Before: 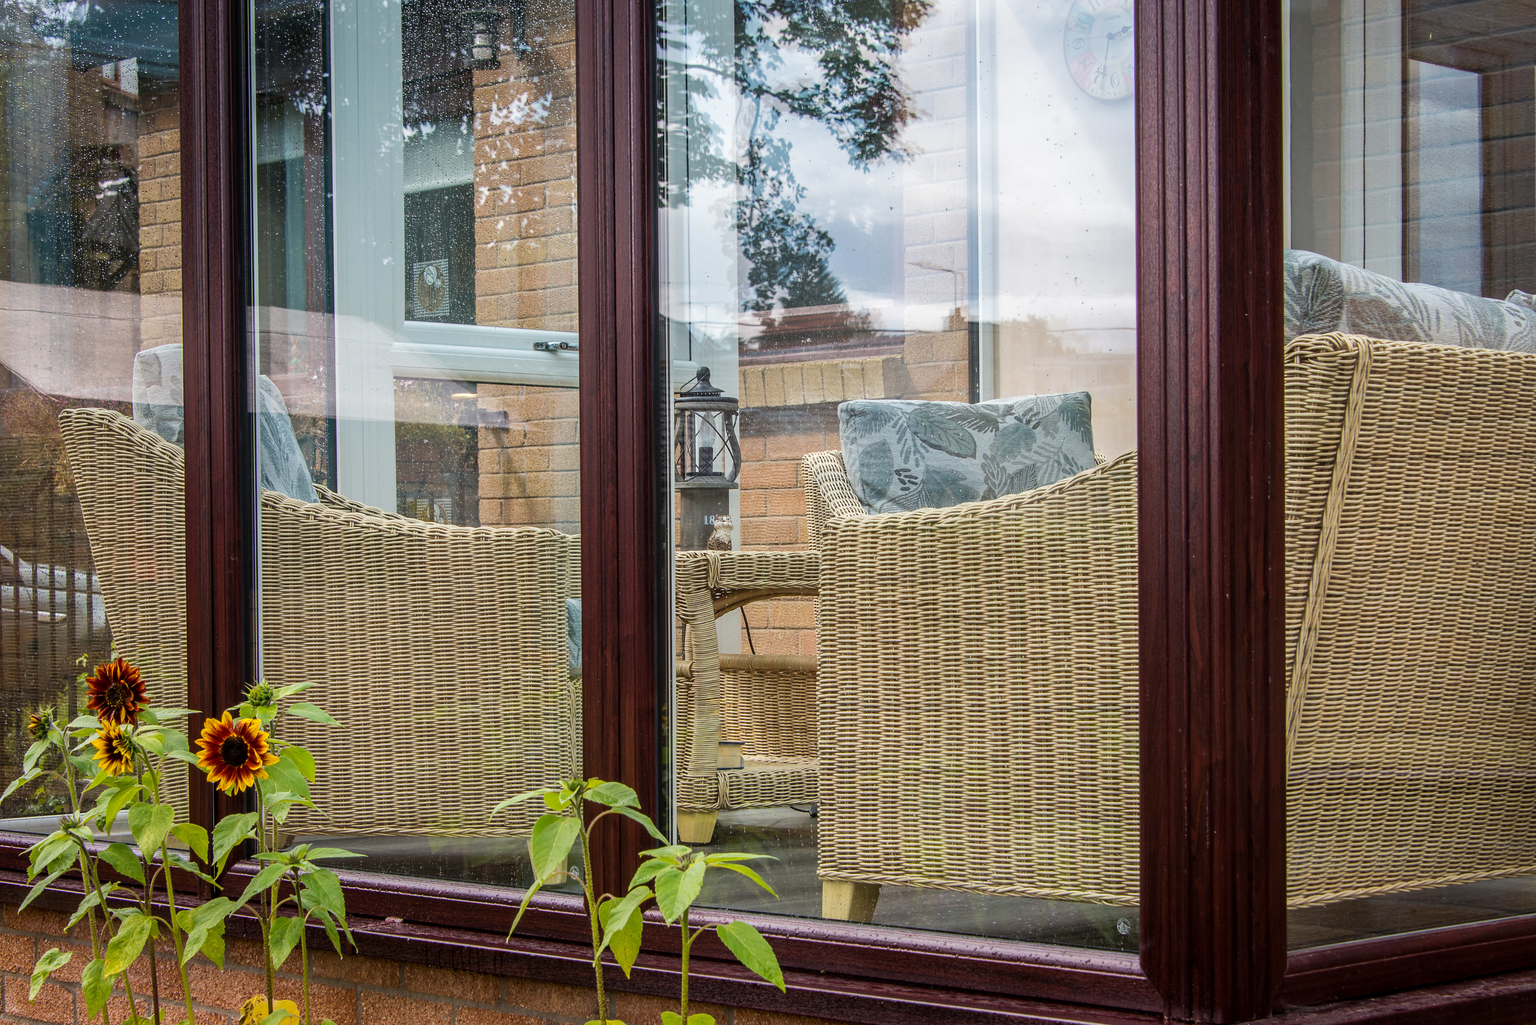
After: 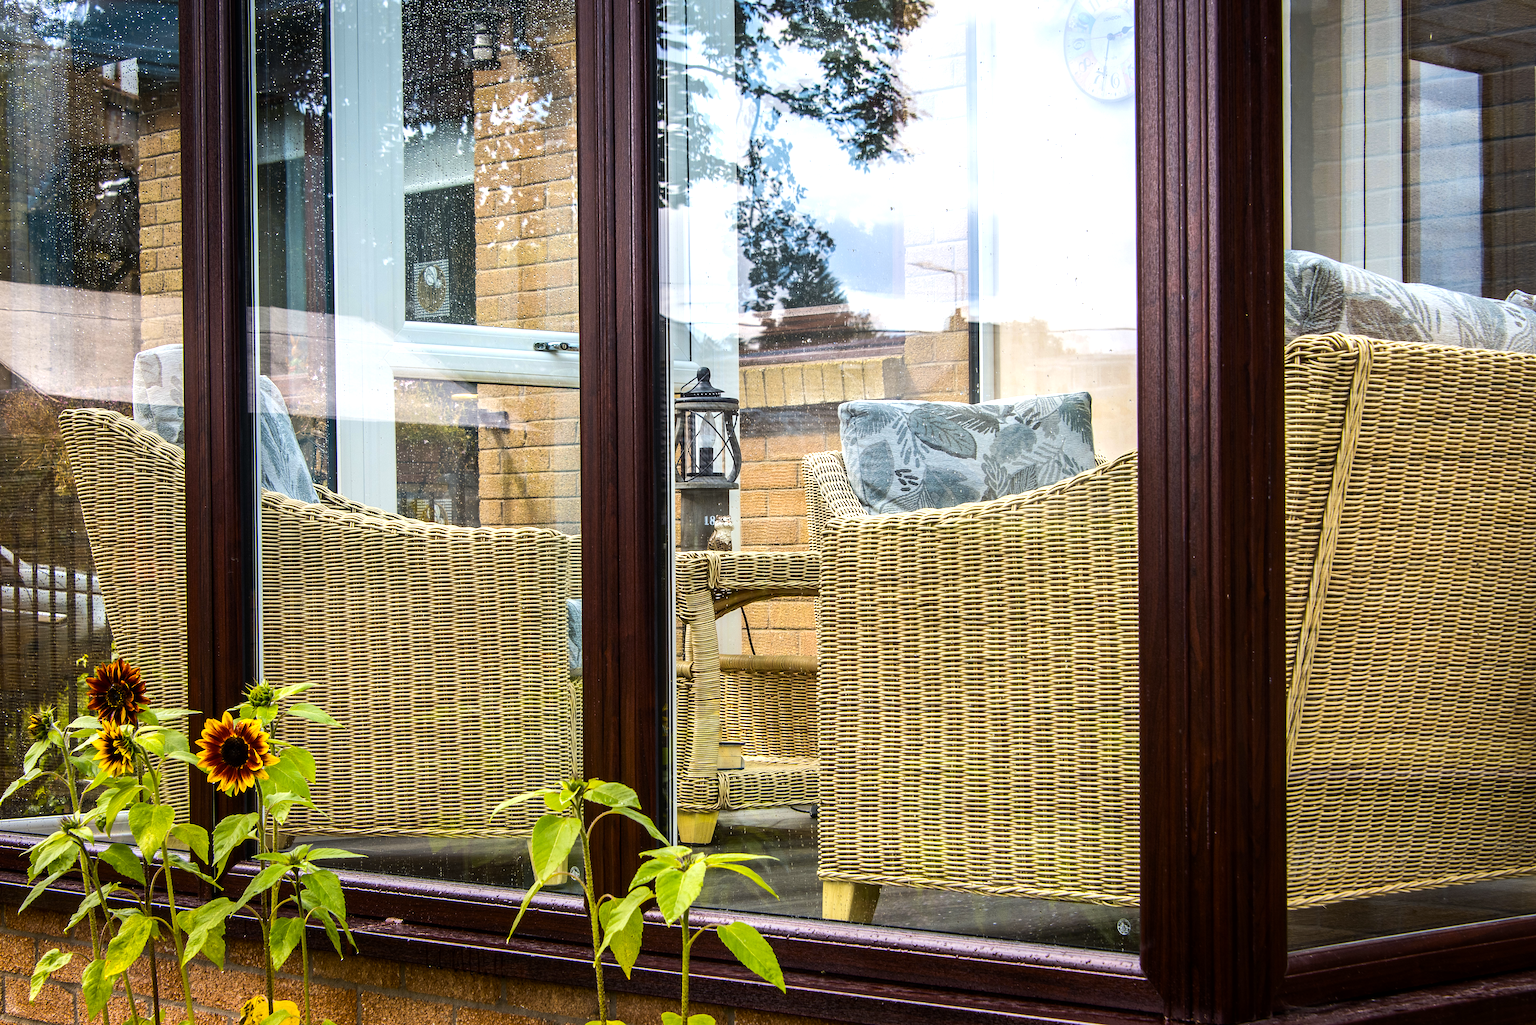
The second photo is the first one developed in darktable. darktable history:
color contrast: green-magenta contrast 0.85, blue-yellow contrast 1.25, unbound 0
color correction: saturation 1.11
tone equalizer: -8 EV -0.75 EV, -7 EV -0.7 EV, -6 EV -0.6 EV, -5 EV -0.4 EV, -3 EV 0.4 EV, -2 EV 0.6 EV, -1 EV 0.7 EV, +0 EV 0.75 EV, edges refinement/feathering 500, mask exposure compensation -1.57 EV, preserve details no
